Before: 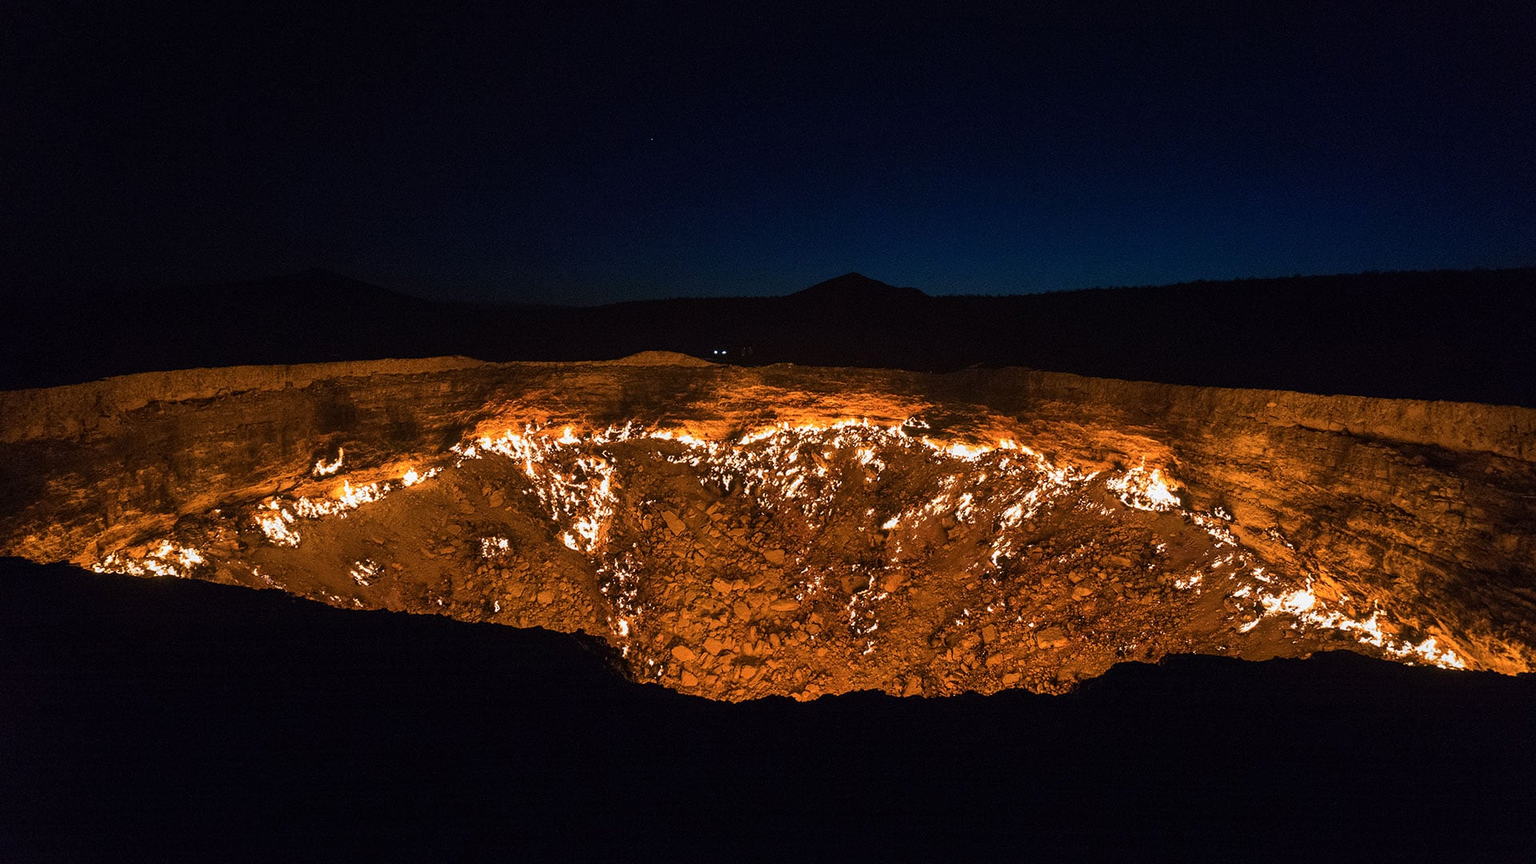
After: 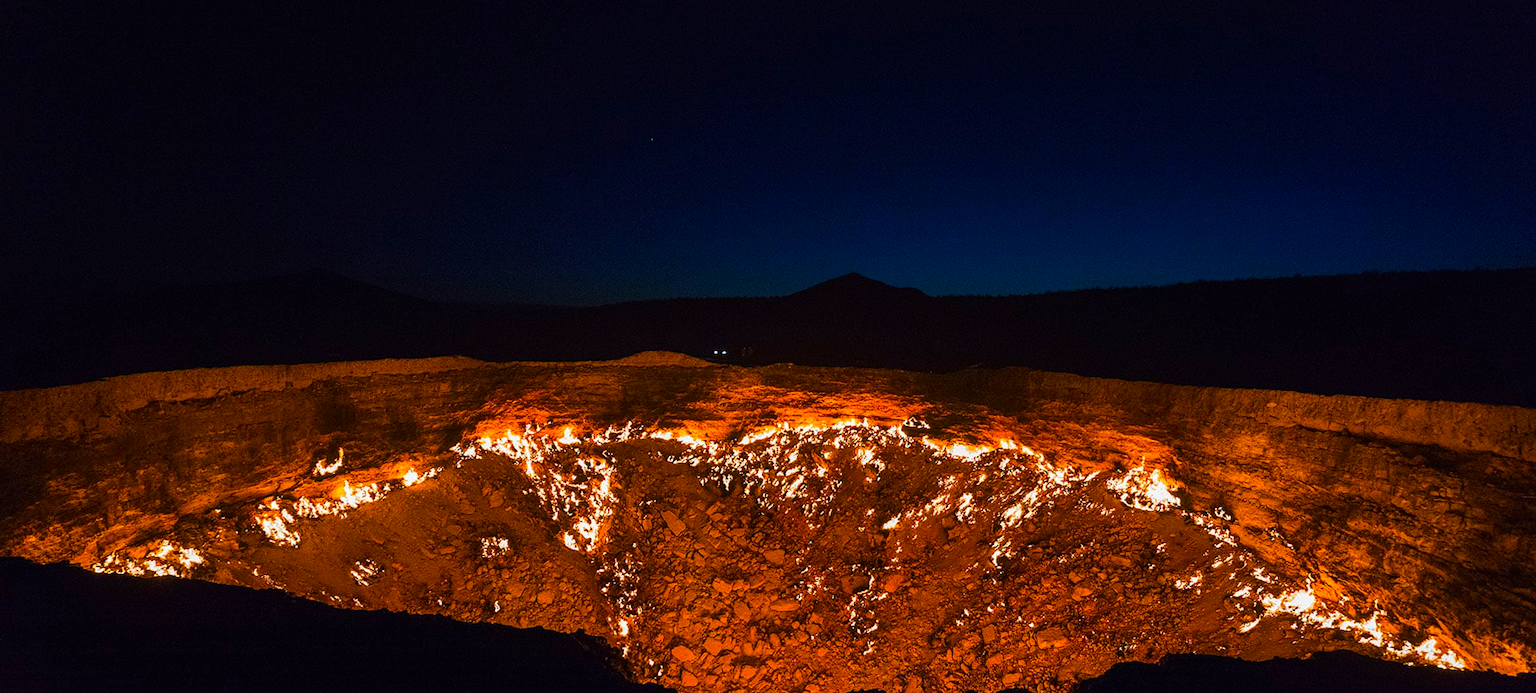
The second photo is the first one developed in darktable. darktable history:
crop: bottom 19.678%
contrast brightness saturation: brightness -0.026, saturation 0.364
velvia: strength 14.63%
